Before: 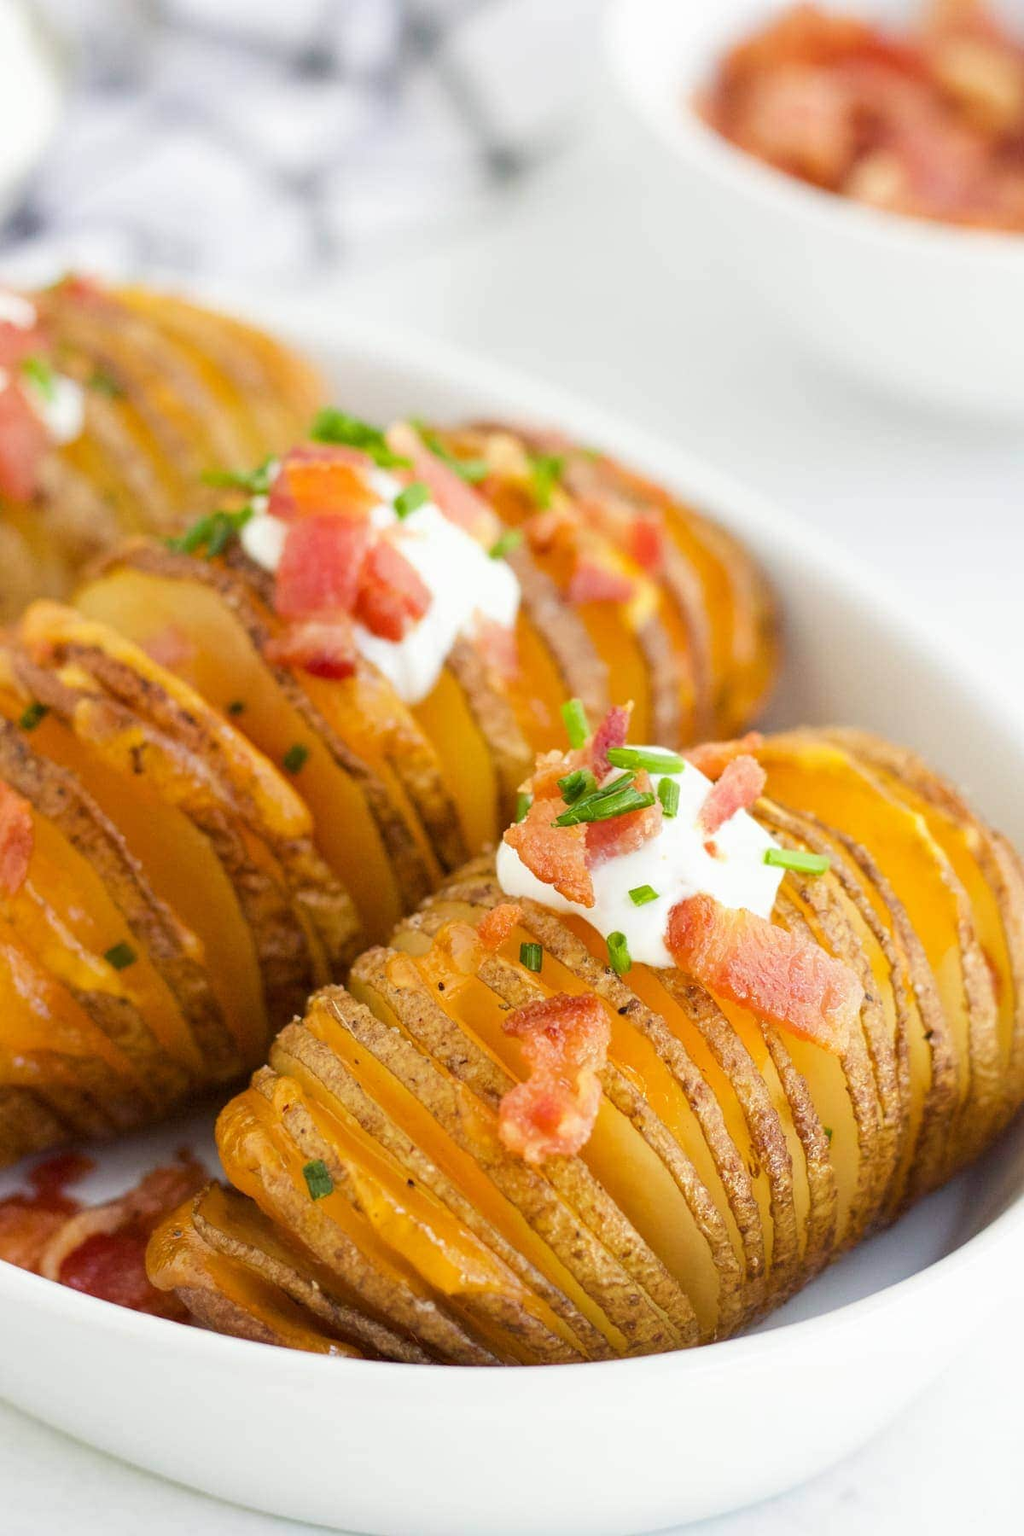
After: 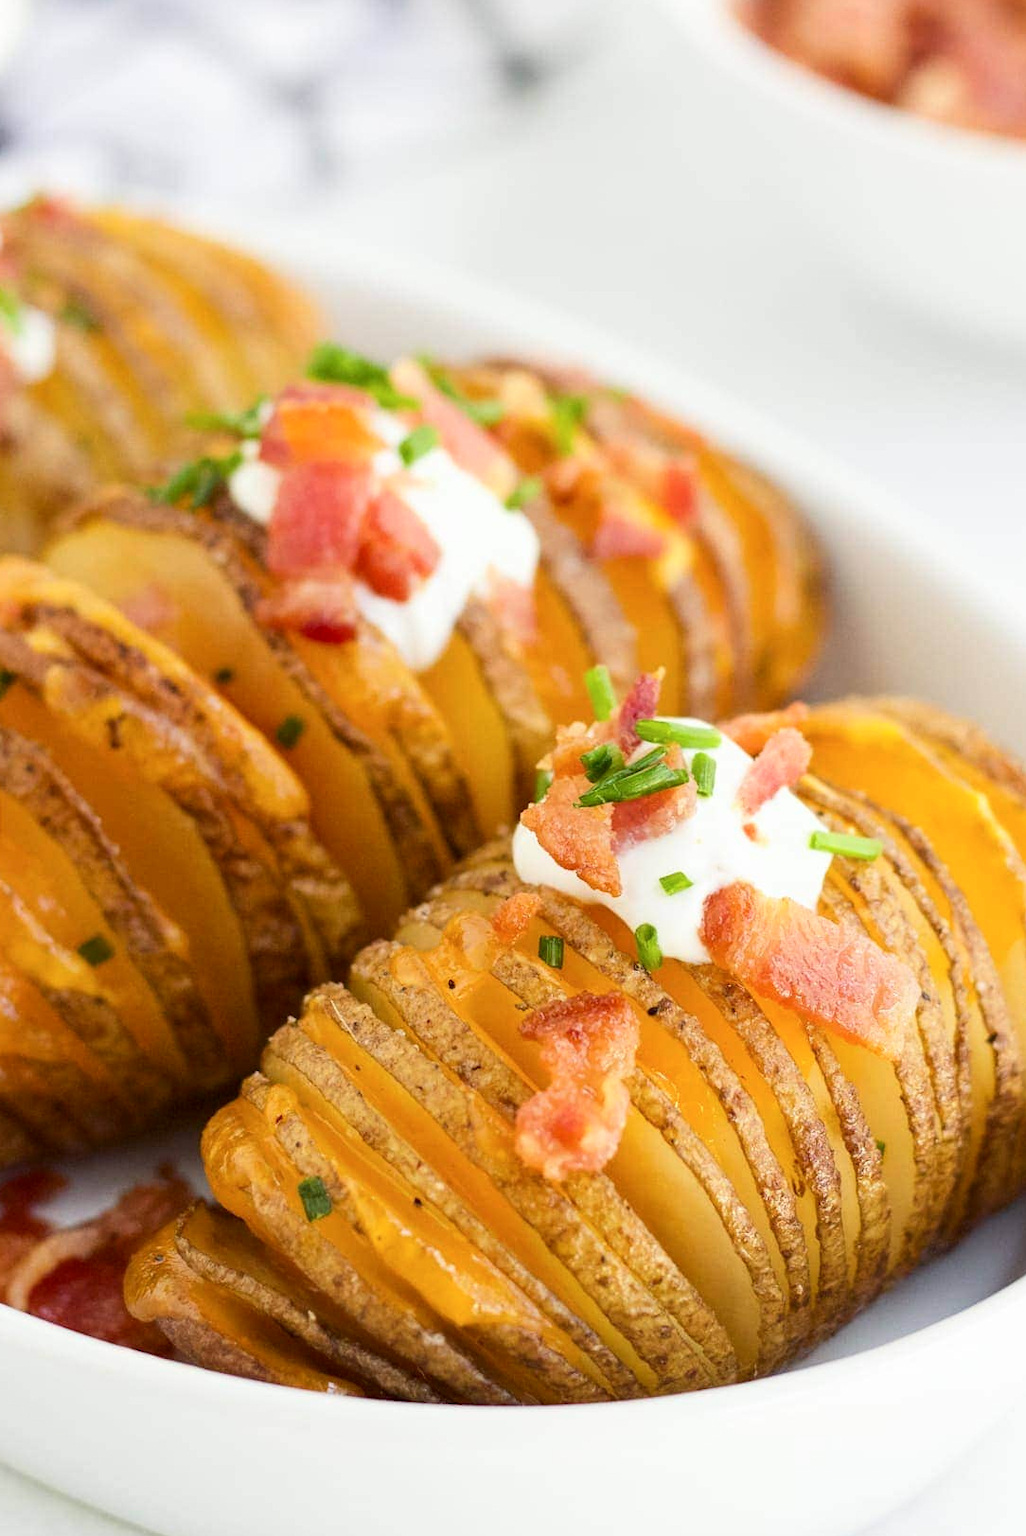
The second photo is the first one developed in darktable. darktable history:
crop: left 3.396%, top 6.494%, right 6.182%, bottom 3.335%
contrast brightness saturation: contrast 0.137
